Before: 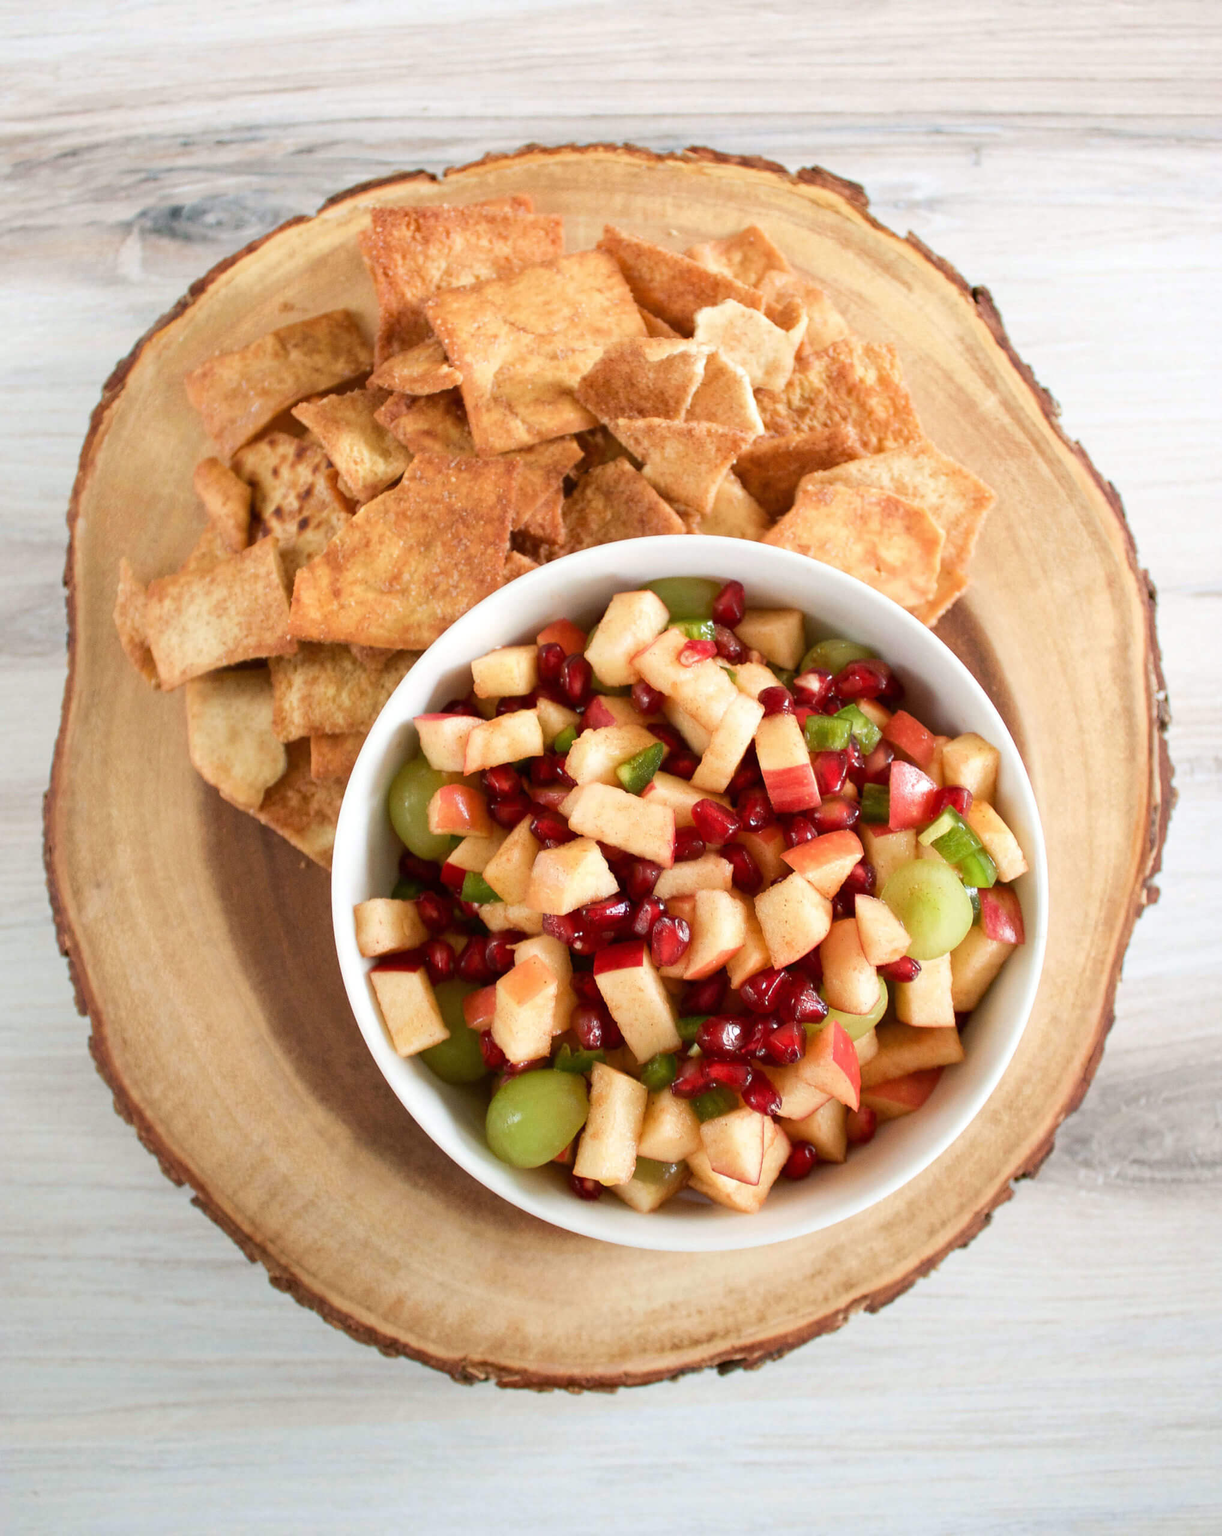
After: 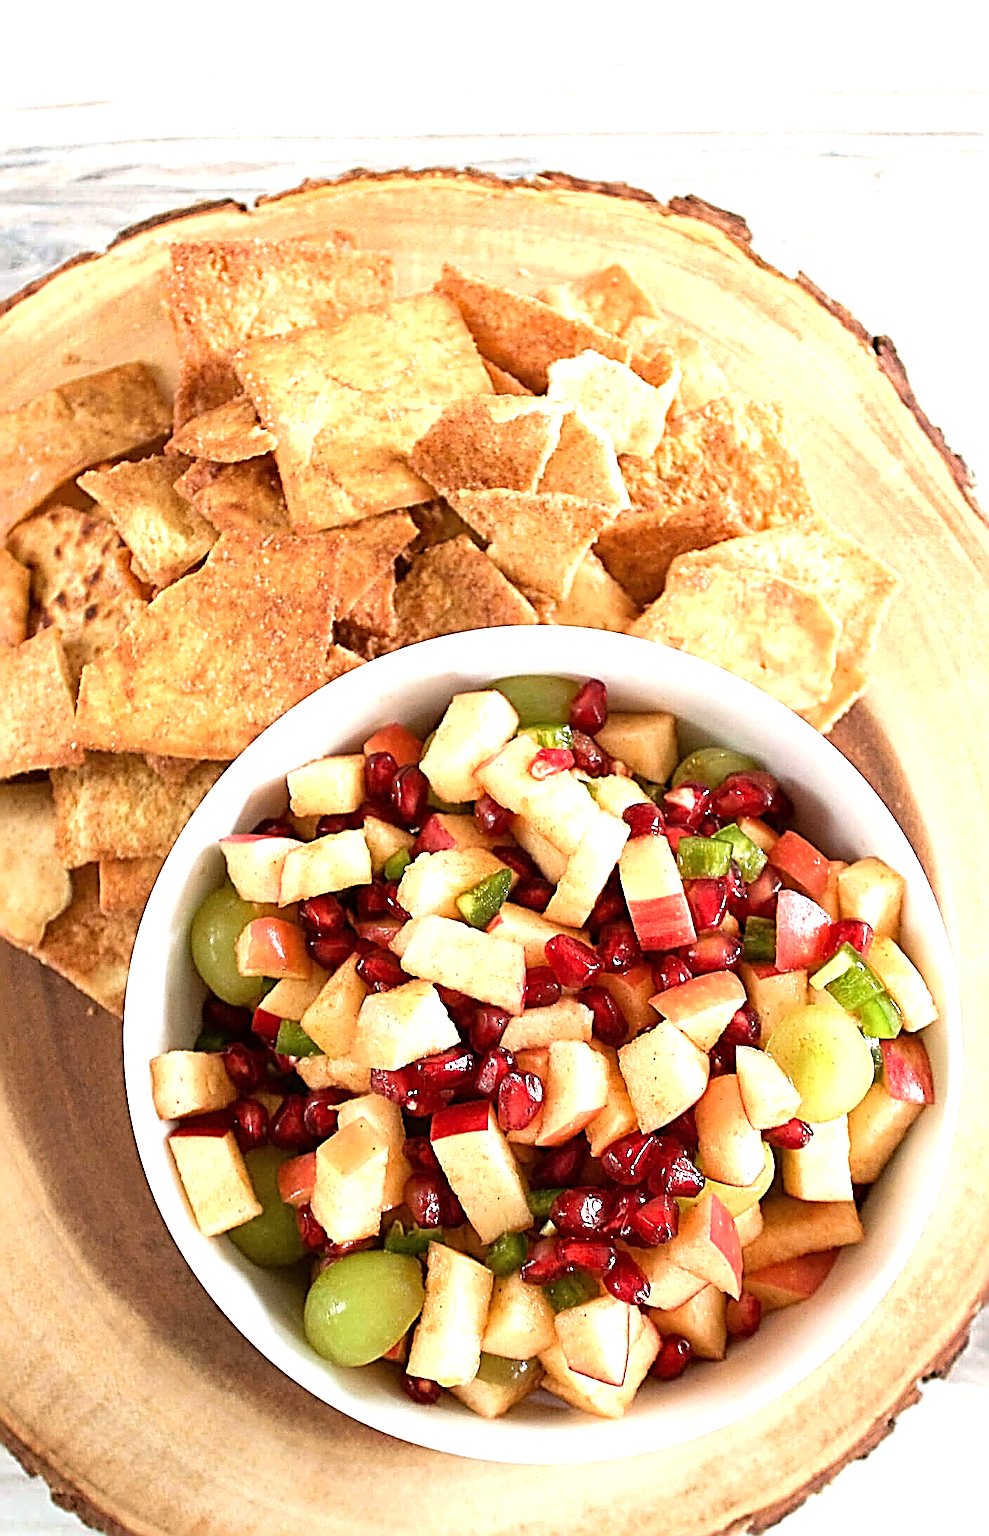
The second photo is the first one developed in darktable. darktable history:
tone equalizer: -8 EV -0.73 EV, -7 EV -0.696 EV, -6 EV -0.586 EV, -5 EV -0.403 EV, -3 EV 0.393 EV, -2 EV 0.6 EV, -1 EV 0.674 EV, +0 EV 0.766 EV
exposure: compensate exposure bias true, compensate highlight preservation false
crop: left 18.512%, right 12.215%, bottom 14.454%
sharpen: radius 3.154, amount 1.726
